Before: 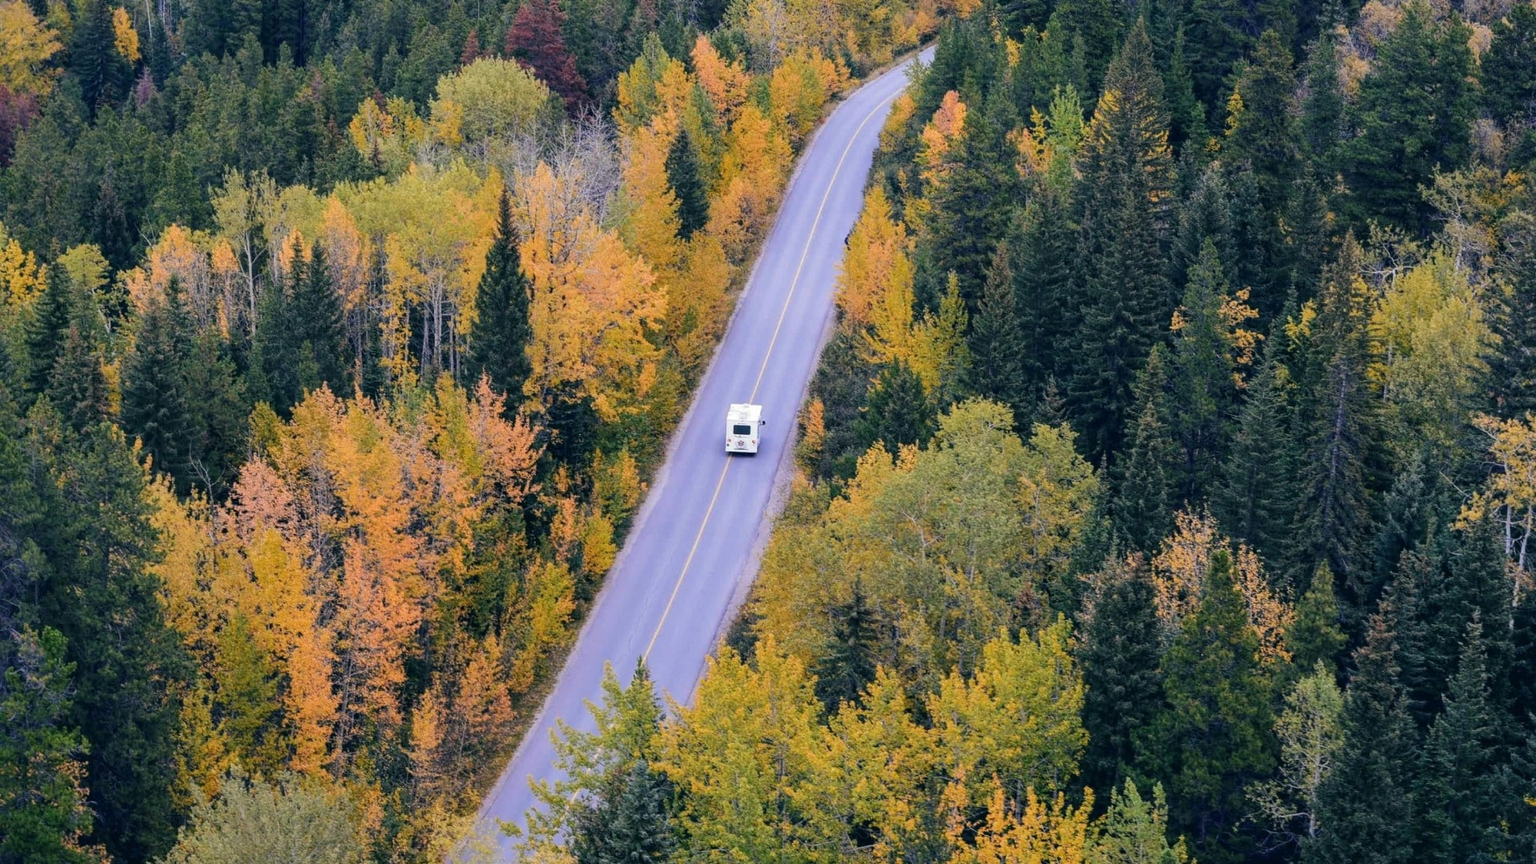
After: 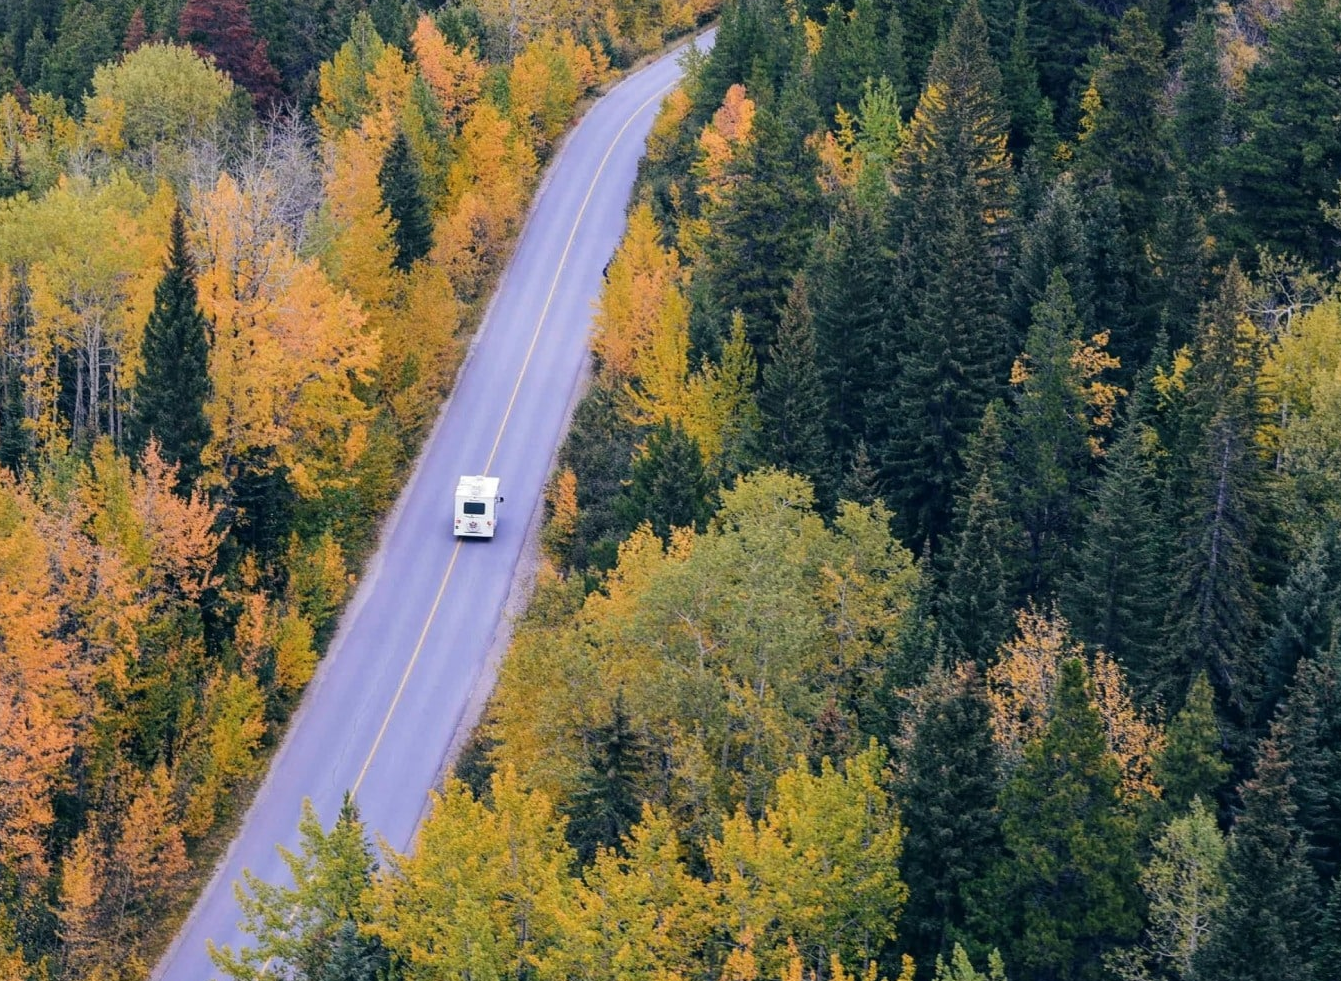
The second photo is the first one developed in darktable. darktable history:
crop and rotate: left 23.62%, top 2.717%, right 6.526%, bottom 6.373%
